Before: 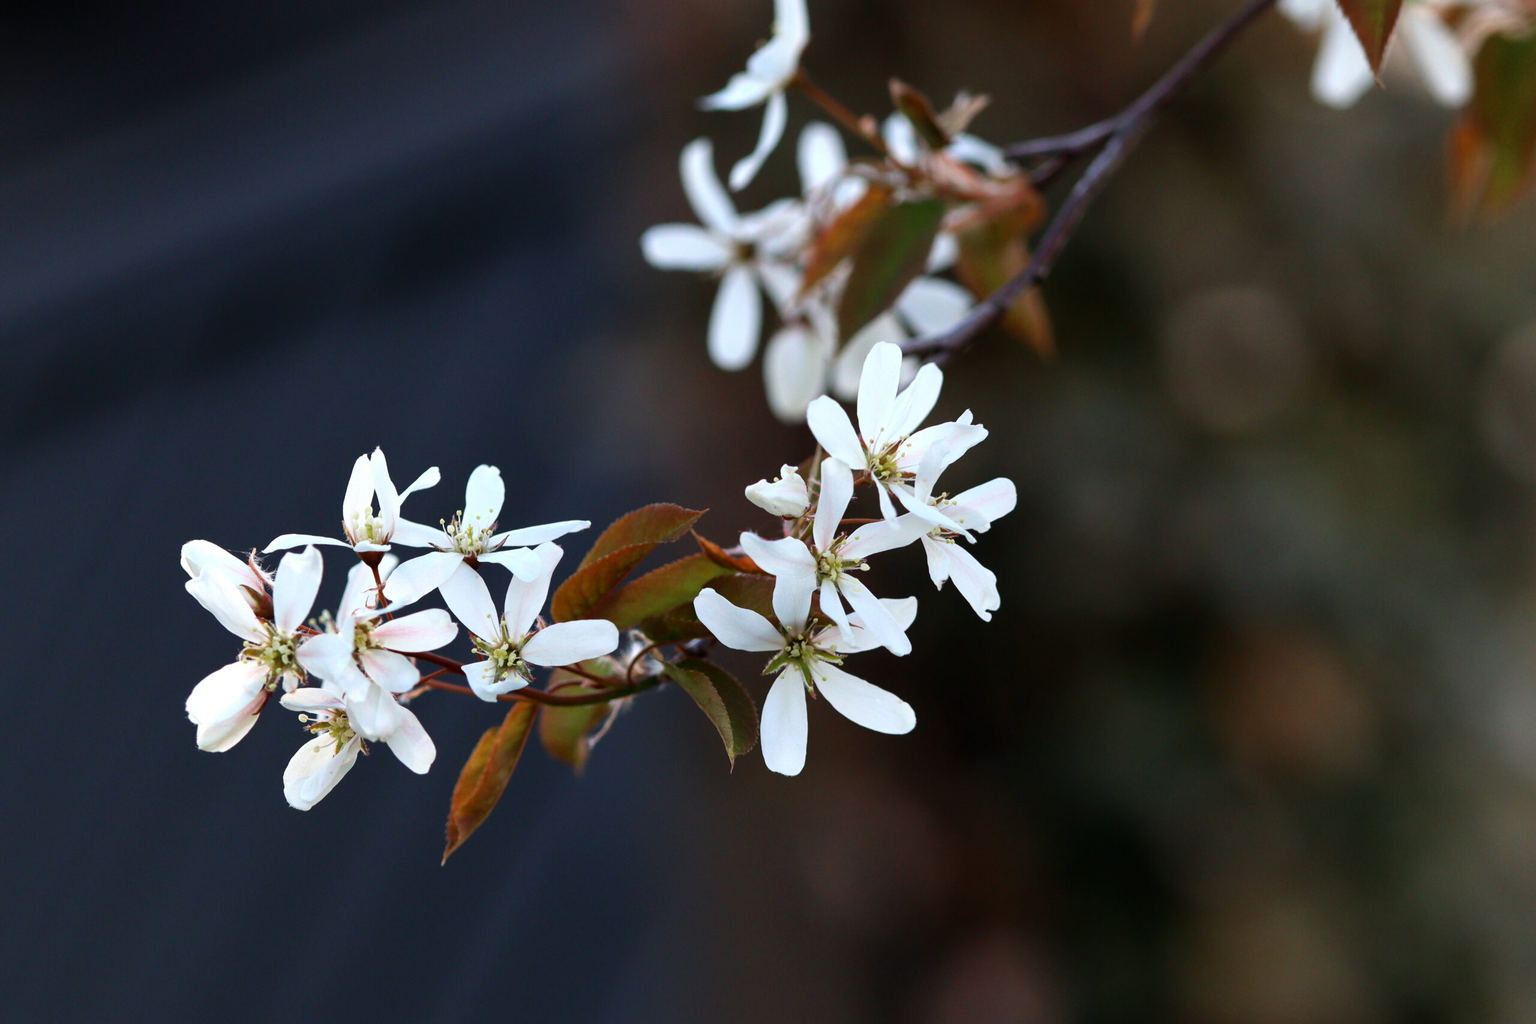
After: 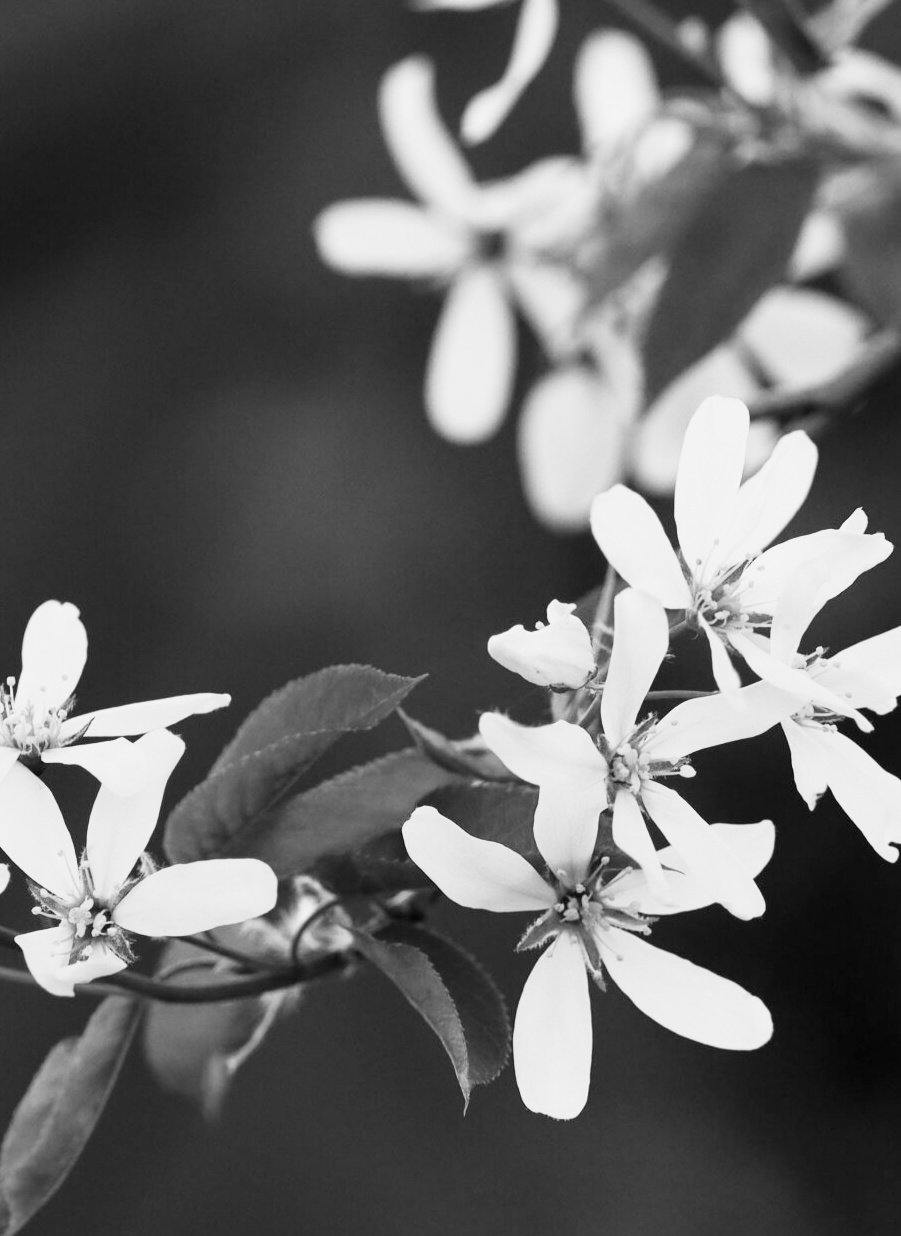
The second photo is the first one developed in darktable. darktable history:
white balance: red 1.467, blue 0.684
crop and rotate: left 29.476%, top 10.214%, right 35.32%, bottom 17.333%
monochrome: a -6.99, b 35.61, size 1.4
base curve: curves: ch0 [(0, 0) (0.088, 0.125) (0.176, 0.251) (0.354, 0.501) (0.613, 0.749) (1, 0.877)], preserve colors none
